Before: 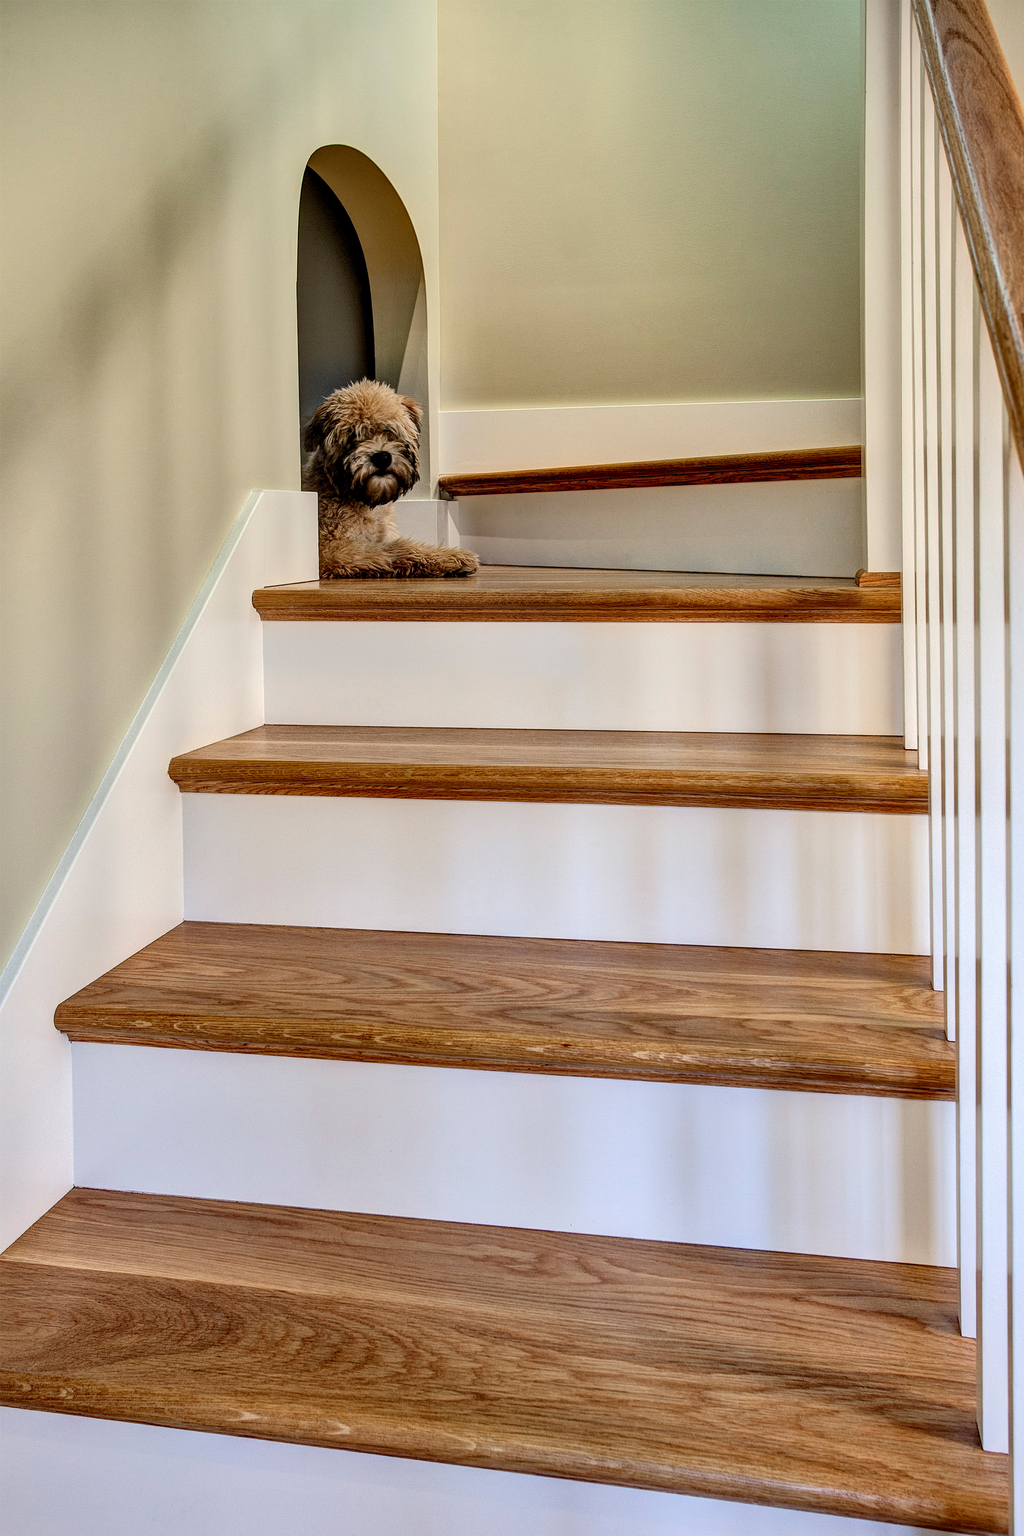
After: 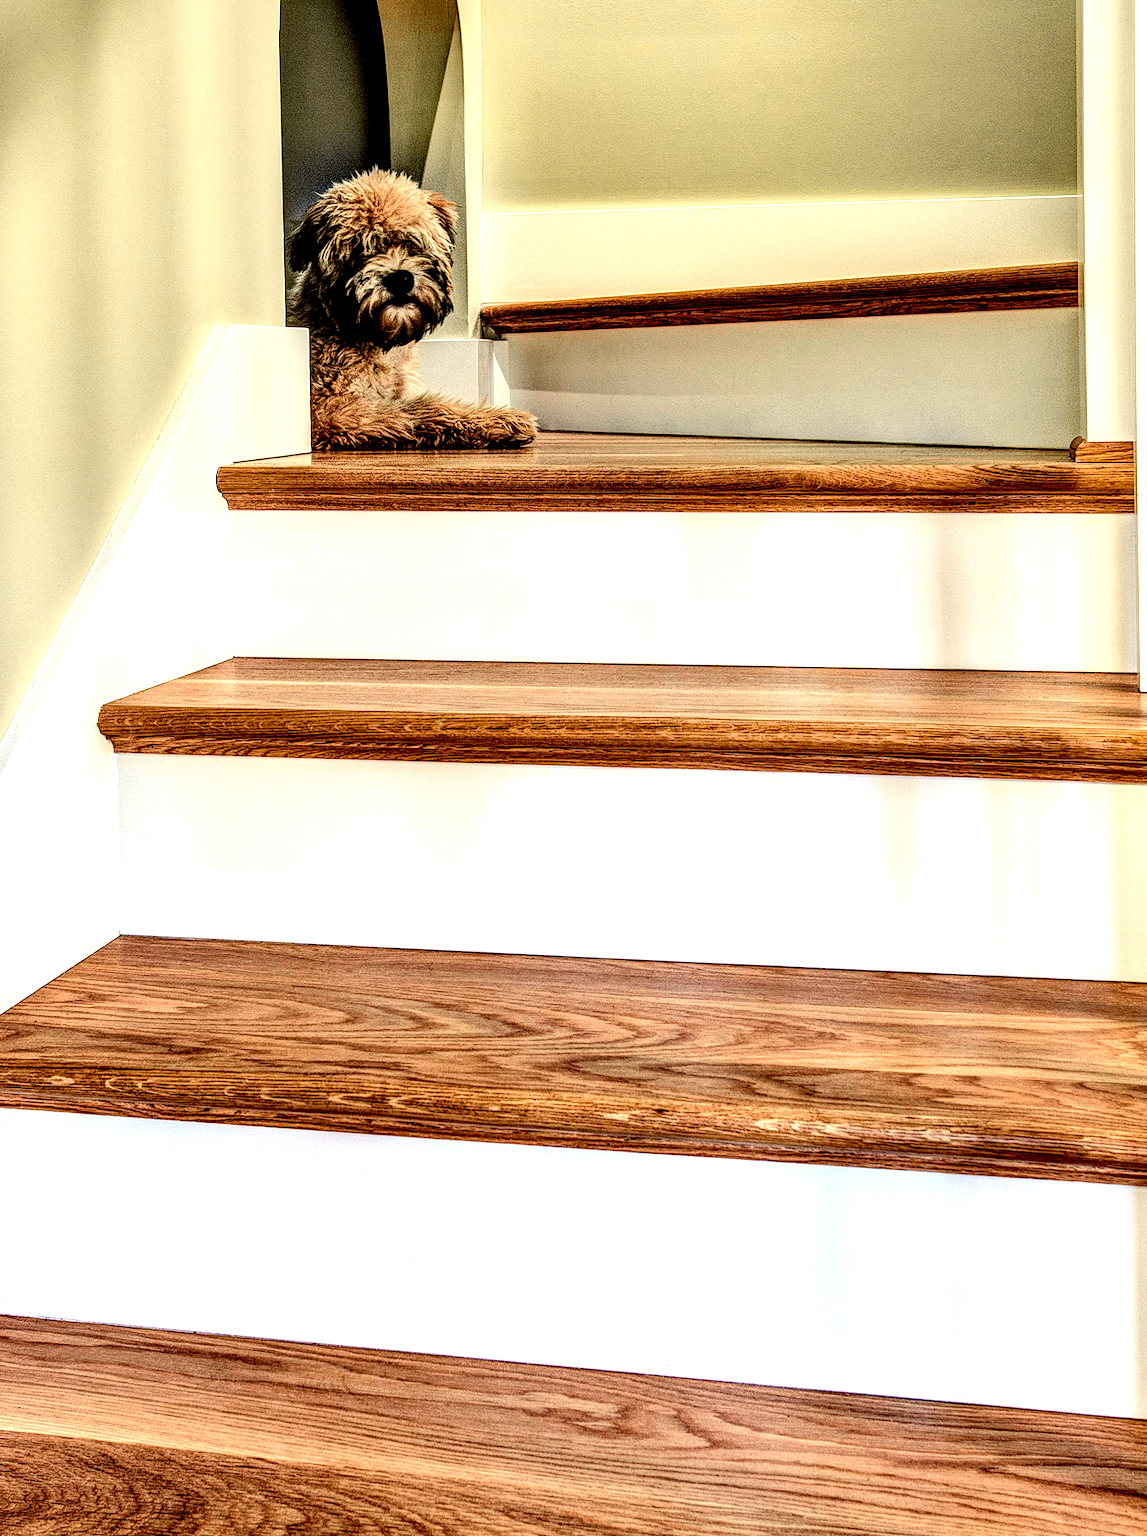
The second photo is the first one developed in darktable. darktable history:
tone equalizer: -8 EV -0.762 EV, -7 EV -0.679 EV, -6 EV -0.575 EV, -5 EV -0.405 EV, -3 EV 0.401 EV, -2 EV 0.6 EV, -1 EV 0.682 EV, +0 EV 0.776 EV
contrast brightness saturation: saturation 0.103
tone curve: curves: ch0 [(0, 0.018) (0.061, 0.041) (0.205, 0.191) (0.289, 0.292) (0.39, 0.424) (0.493, 0.551) (0.666, 0.743) (0.795, 0.841) (1, 0.998)]; ch1 [(0, 0) (0.385, 0.343) (0.439, 0.415) (0.494, 0.498) (0.501, 0.501) (0.51, 0.496) (0.548, 0.554) (0.586, 0.61) (0.684, 0.658) (0.783, 0.804) (1, 1)]; ch2 [(0, 0) (0.304, 0.31) (0.403, 0.399) (0.441, 0.428) (0.47, 0.469) (0.498, 0.496) (0.524, 0.538) (0.566, 0.588) (0.648, 0.665) (0.697, 0.699) (1, 1)], color space Lab, independent channels, preserve colors none
local contrast: highlights 63%, shadows 53%, detail 168%, midtone range 0.518
crop: left 9.756%, top 16.956%, right 11.054%, bottom 12.332%
